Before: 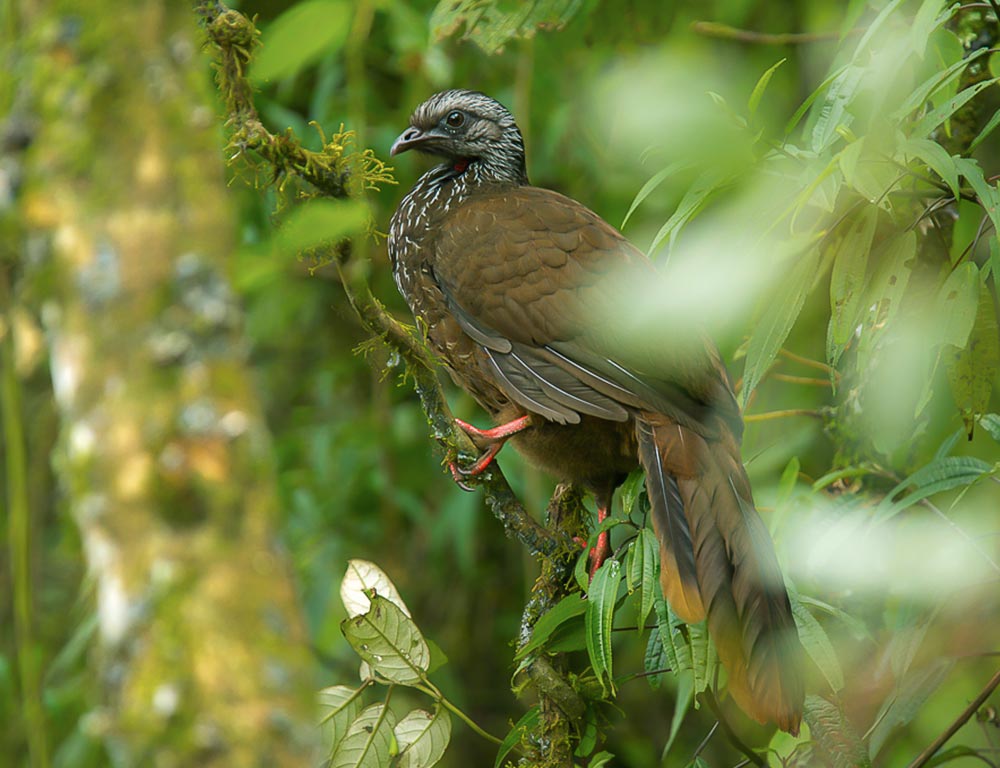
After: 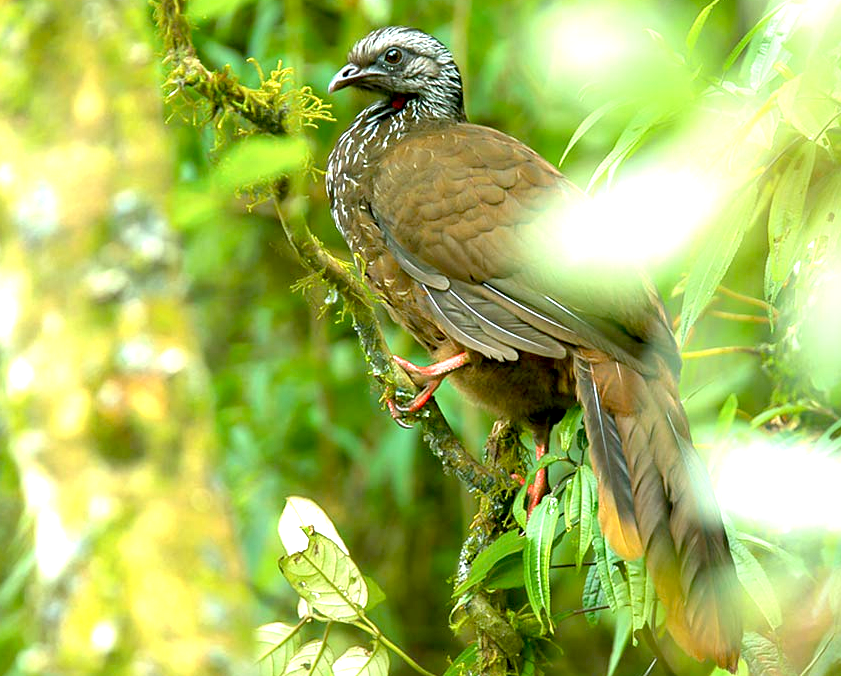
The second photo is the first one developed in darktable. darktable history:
exposure: black level correction 0.009, exposure 1.413 EV, compensate exposure bias true, compensate highlight preservation false
crop: left 6.278%, top 8.281%, right 9.538%, bottom 3.687%
color correction: highlights a* -2.94, highlights b* -1.93, shadows a* 2.55, shadows b* 2.98
